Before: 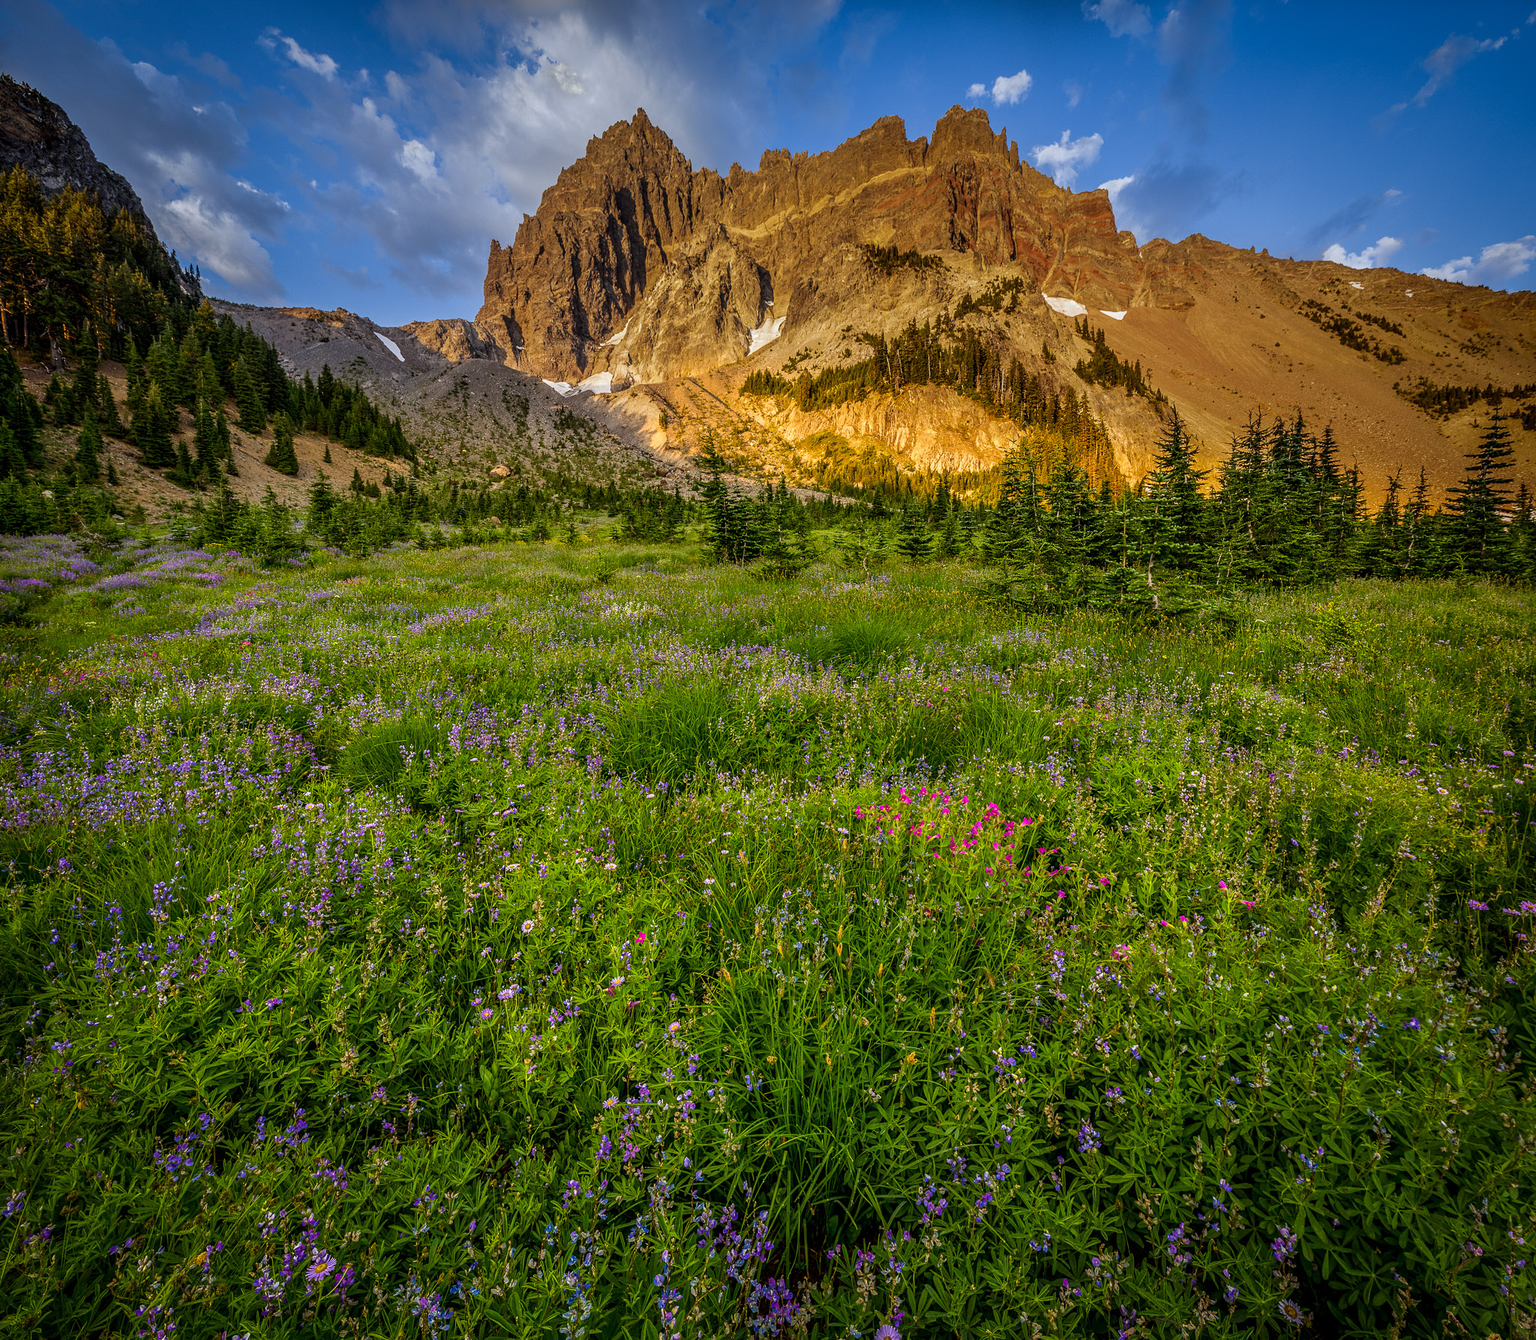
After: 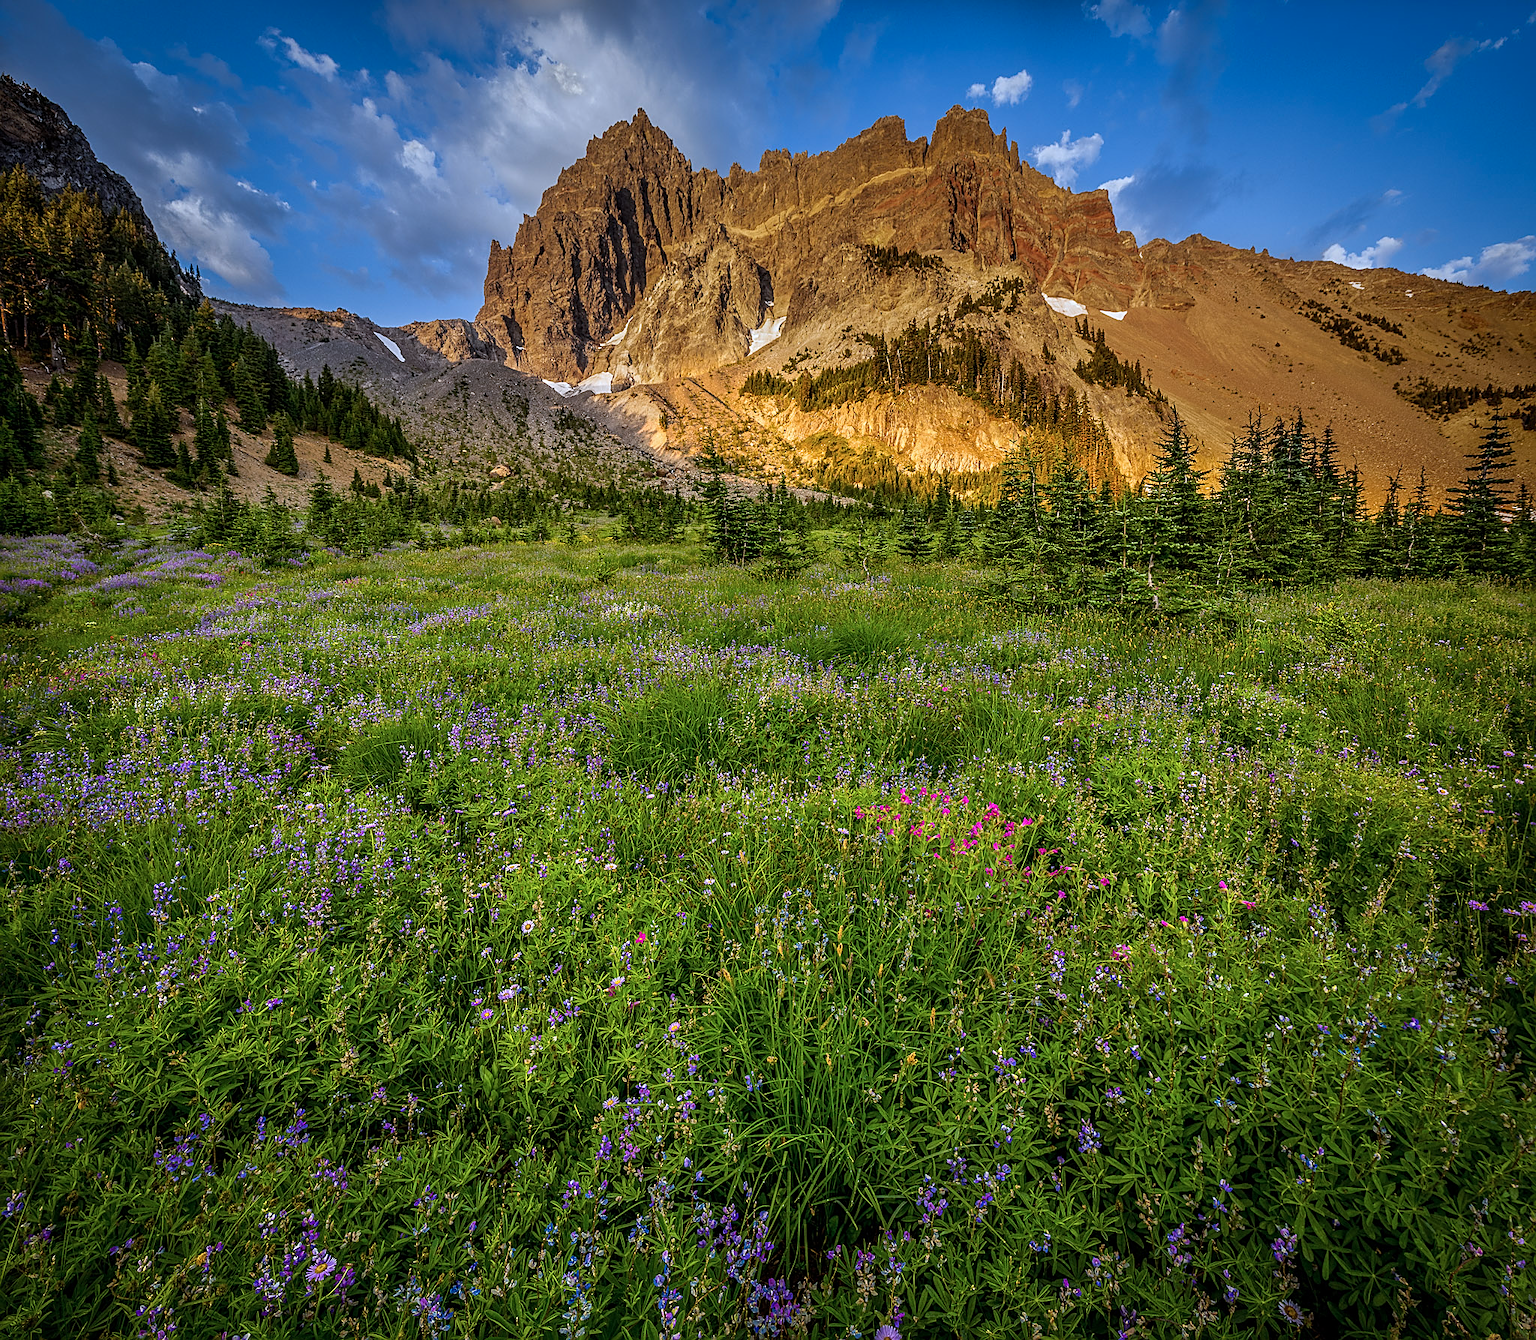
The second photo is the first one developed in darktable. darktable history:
sharpen: on, module defaults
color correction: highlights a* -0.763, highlights b* -9.59
exposure: compensate highlight preservation false
